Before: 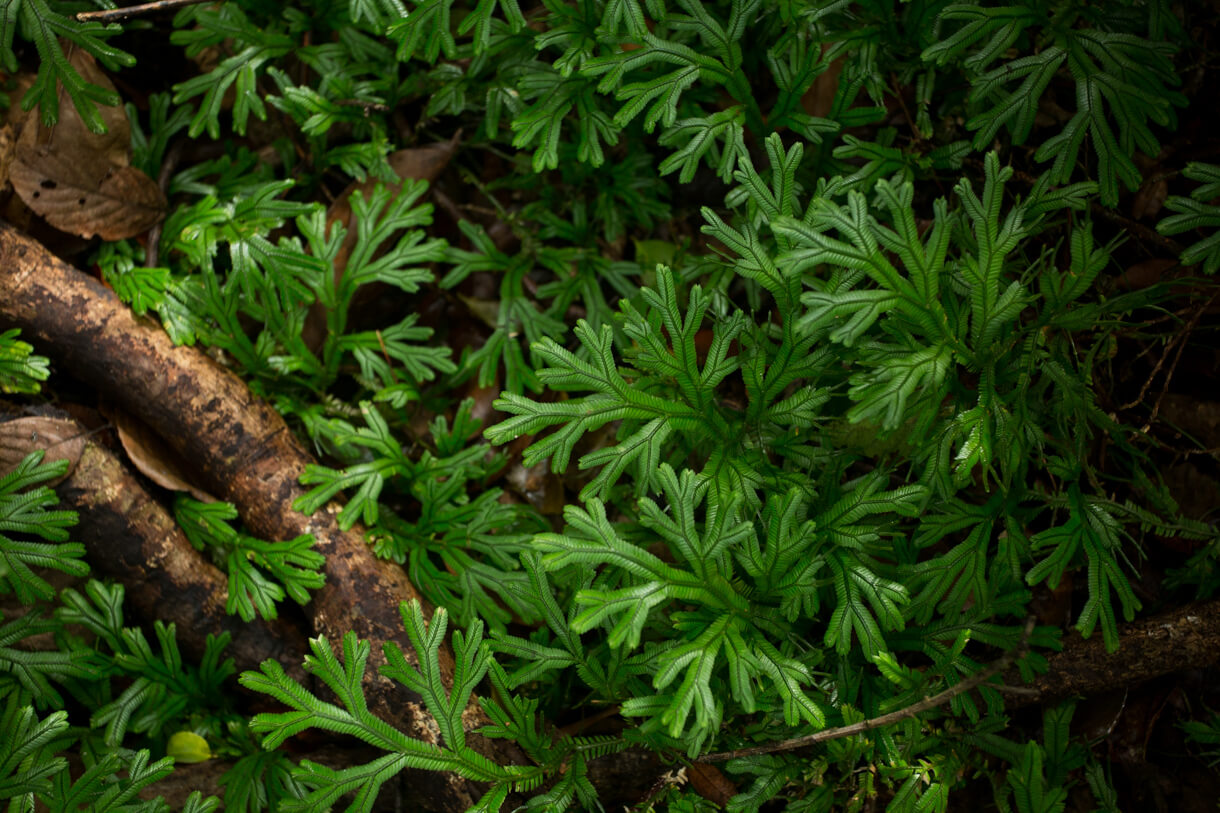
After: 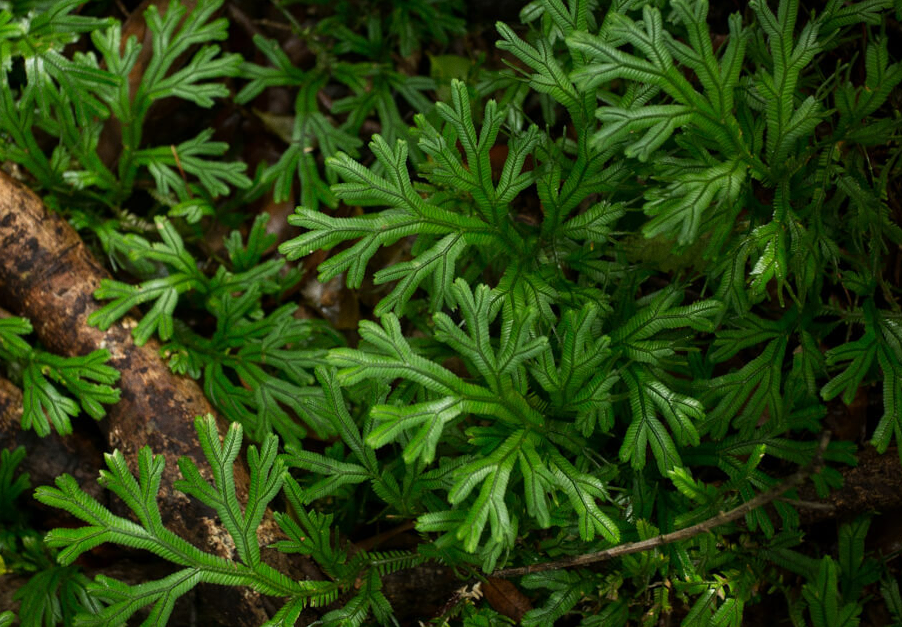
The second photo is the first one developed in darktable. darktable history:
grain: coarseness 0.09 ISO, strength 10%
crop: left 16.871%, top 22.857%, right 9.116%
